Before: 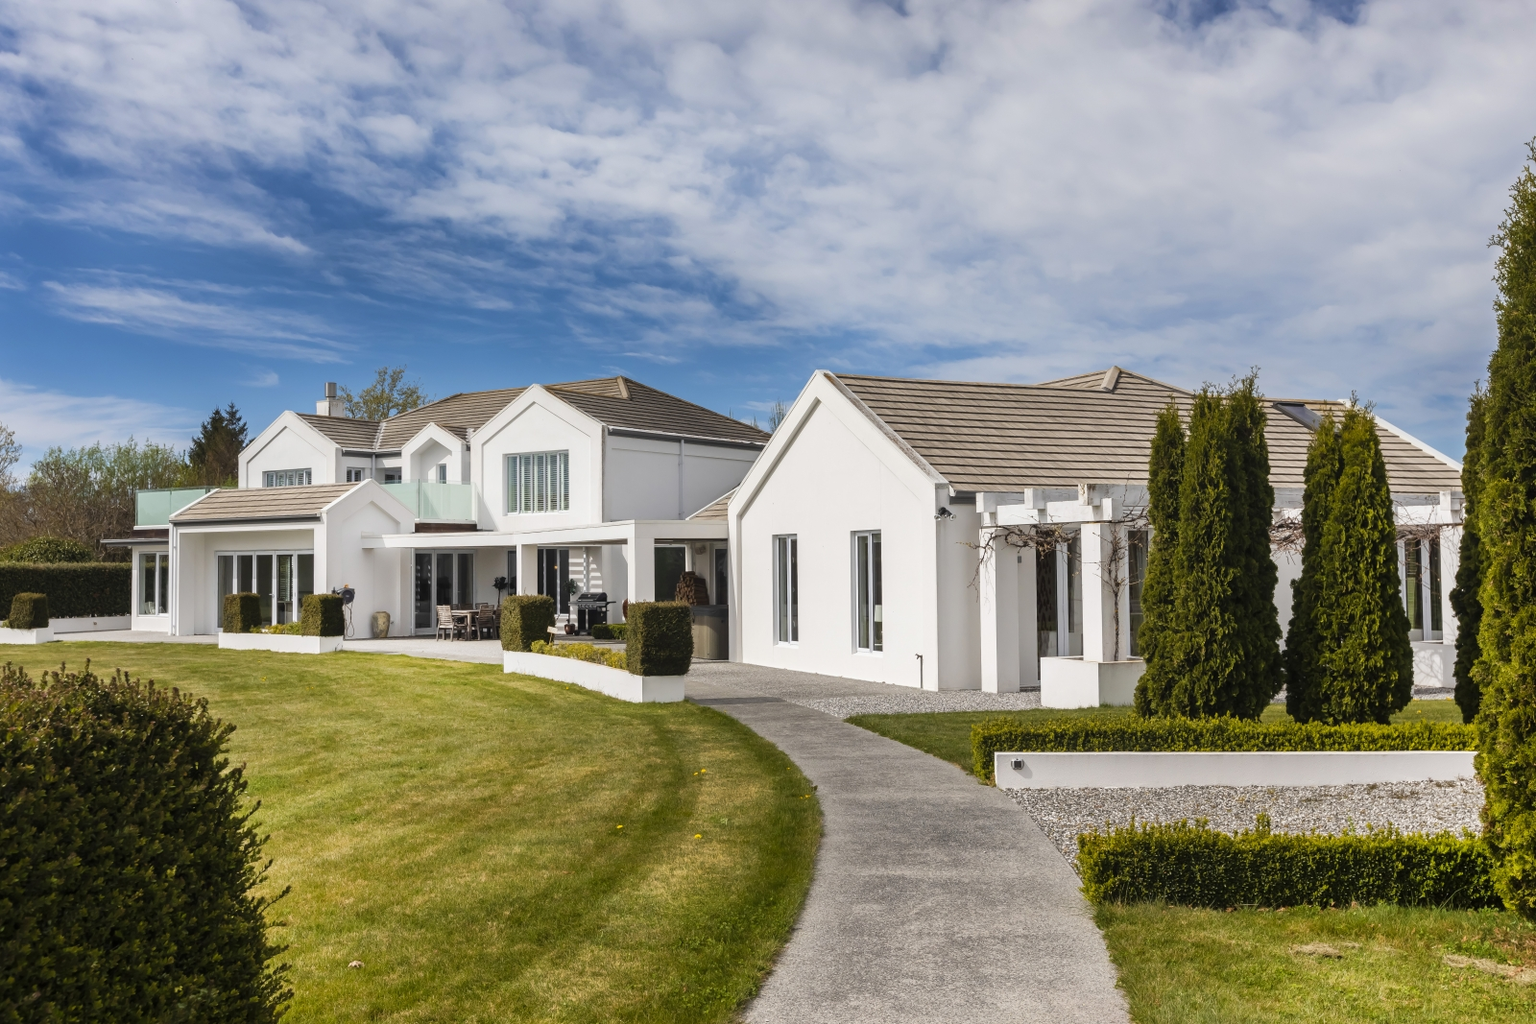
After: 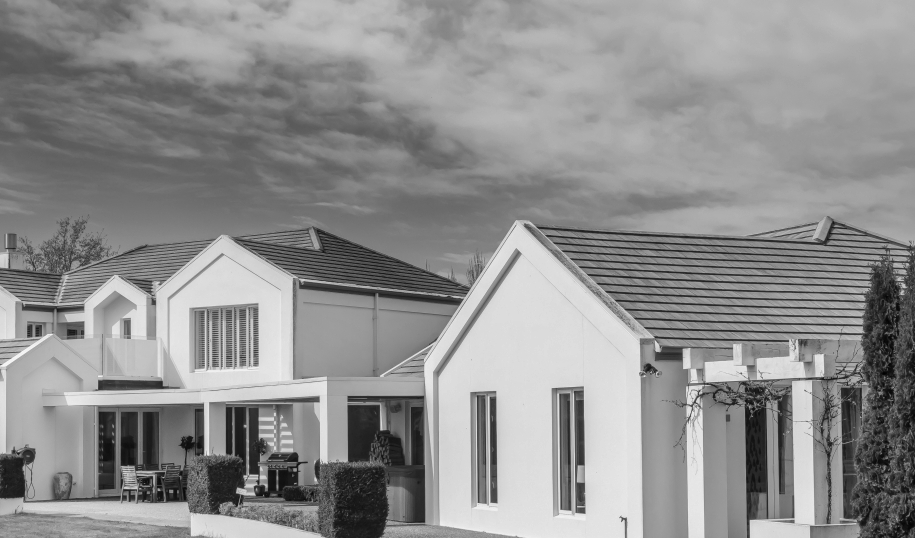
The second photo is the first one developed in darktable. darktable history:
local contrast: on, module defaults
crop: left 20.932%, top 15.471%, right 21.848%, bottom 34.081%
monochrome: a 73.58, b 64.21
shadows and highlights: shadows 10, white point adjustment 1, highlights -40
